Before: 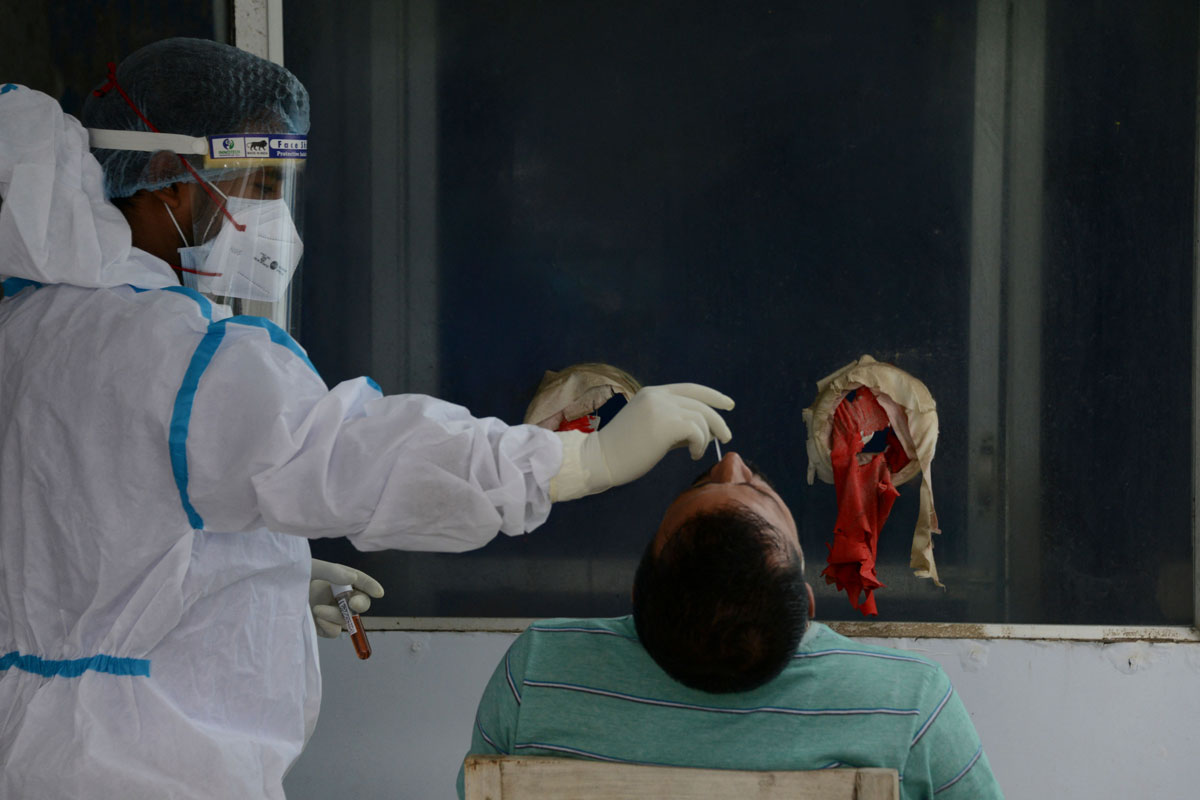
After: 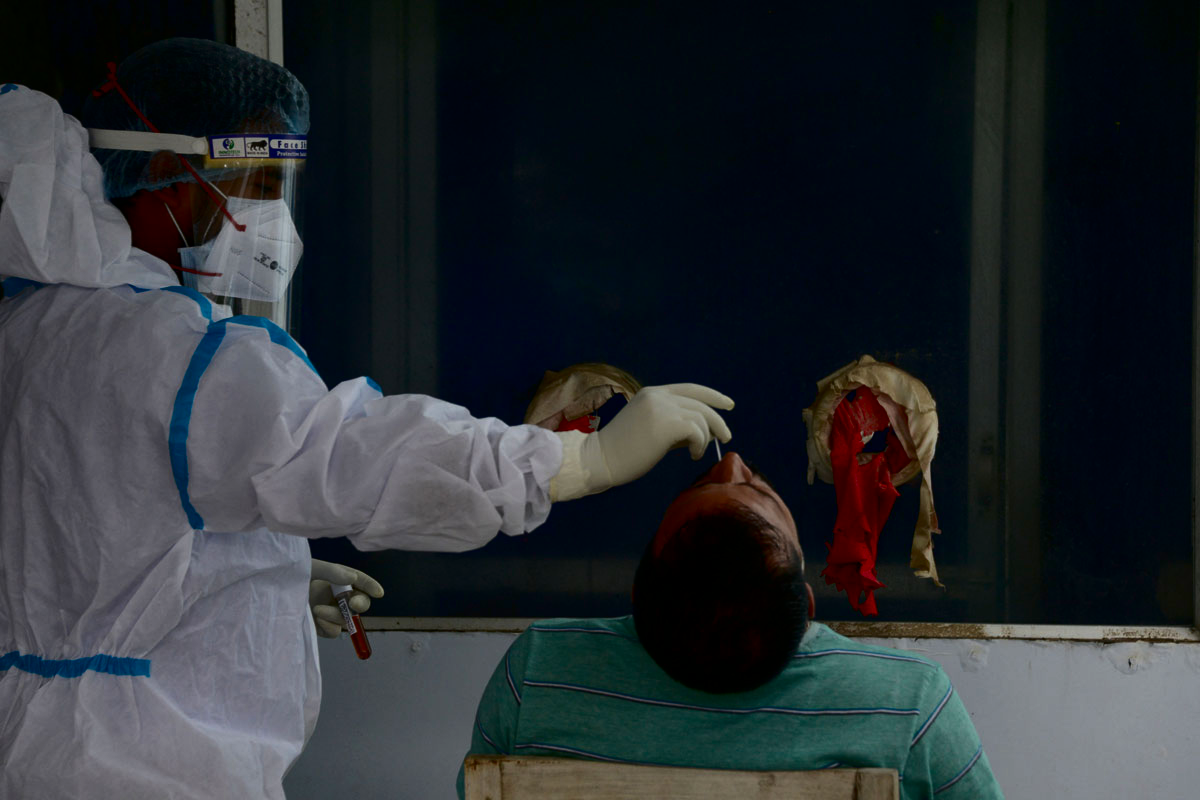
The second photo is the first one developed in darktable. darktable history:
contrast brightness saturation: contrast 0.132, brightness -0.245, saturation 0.144
